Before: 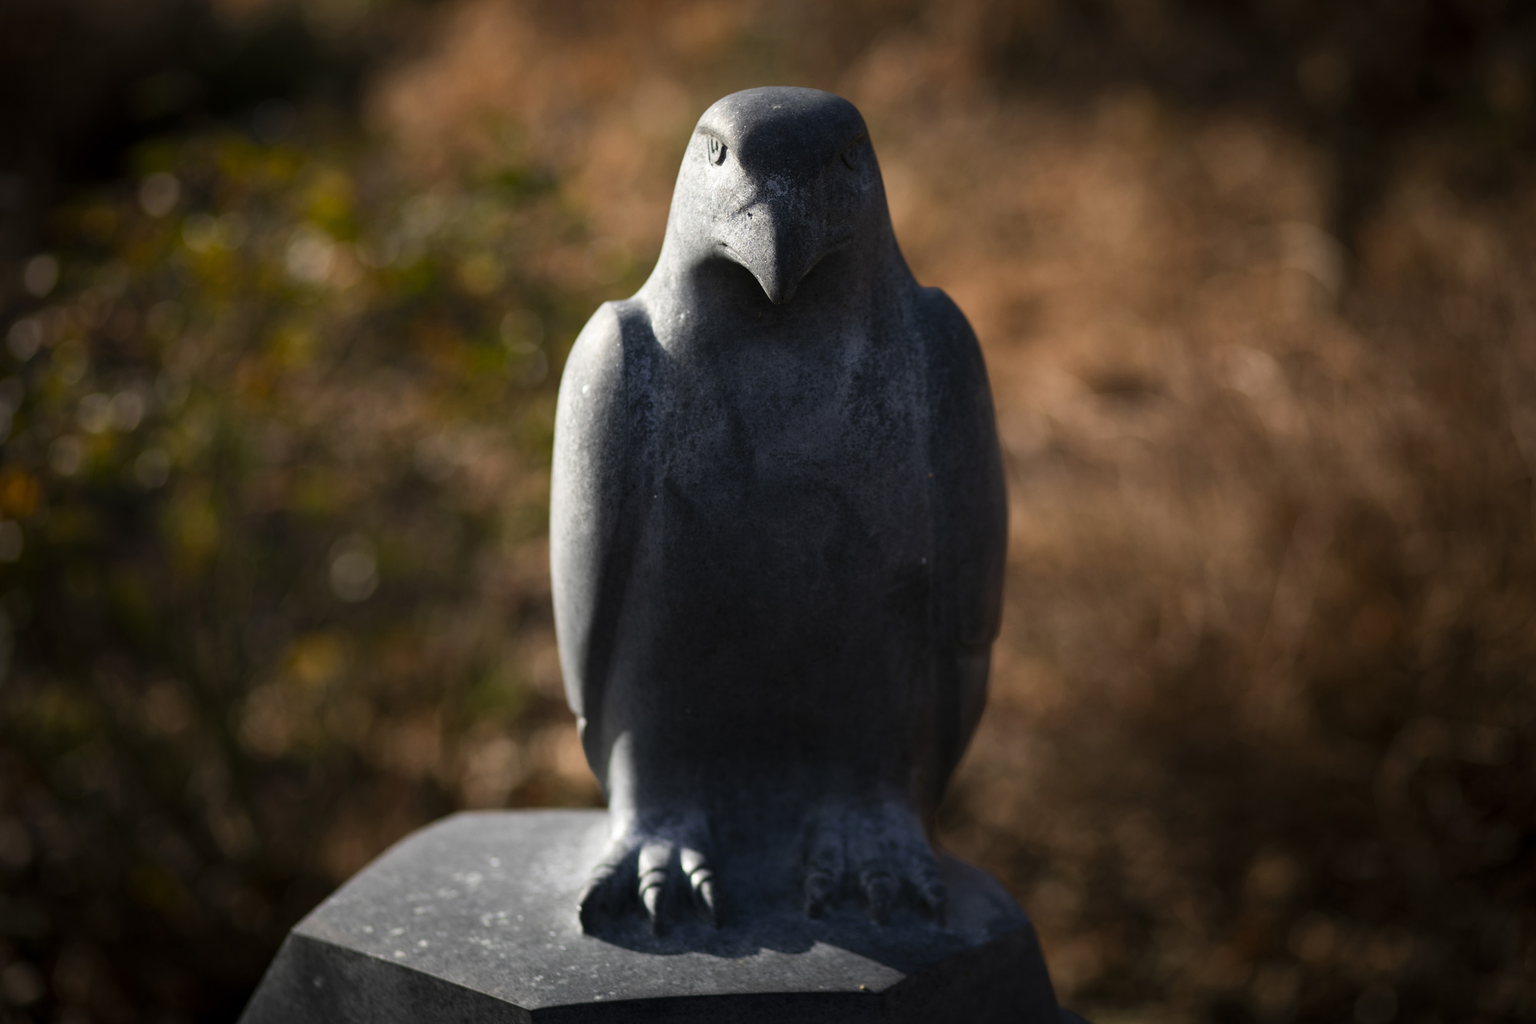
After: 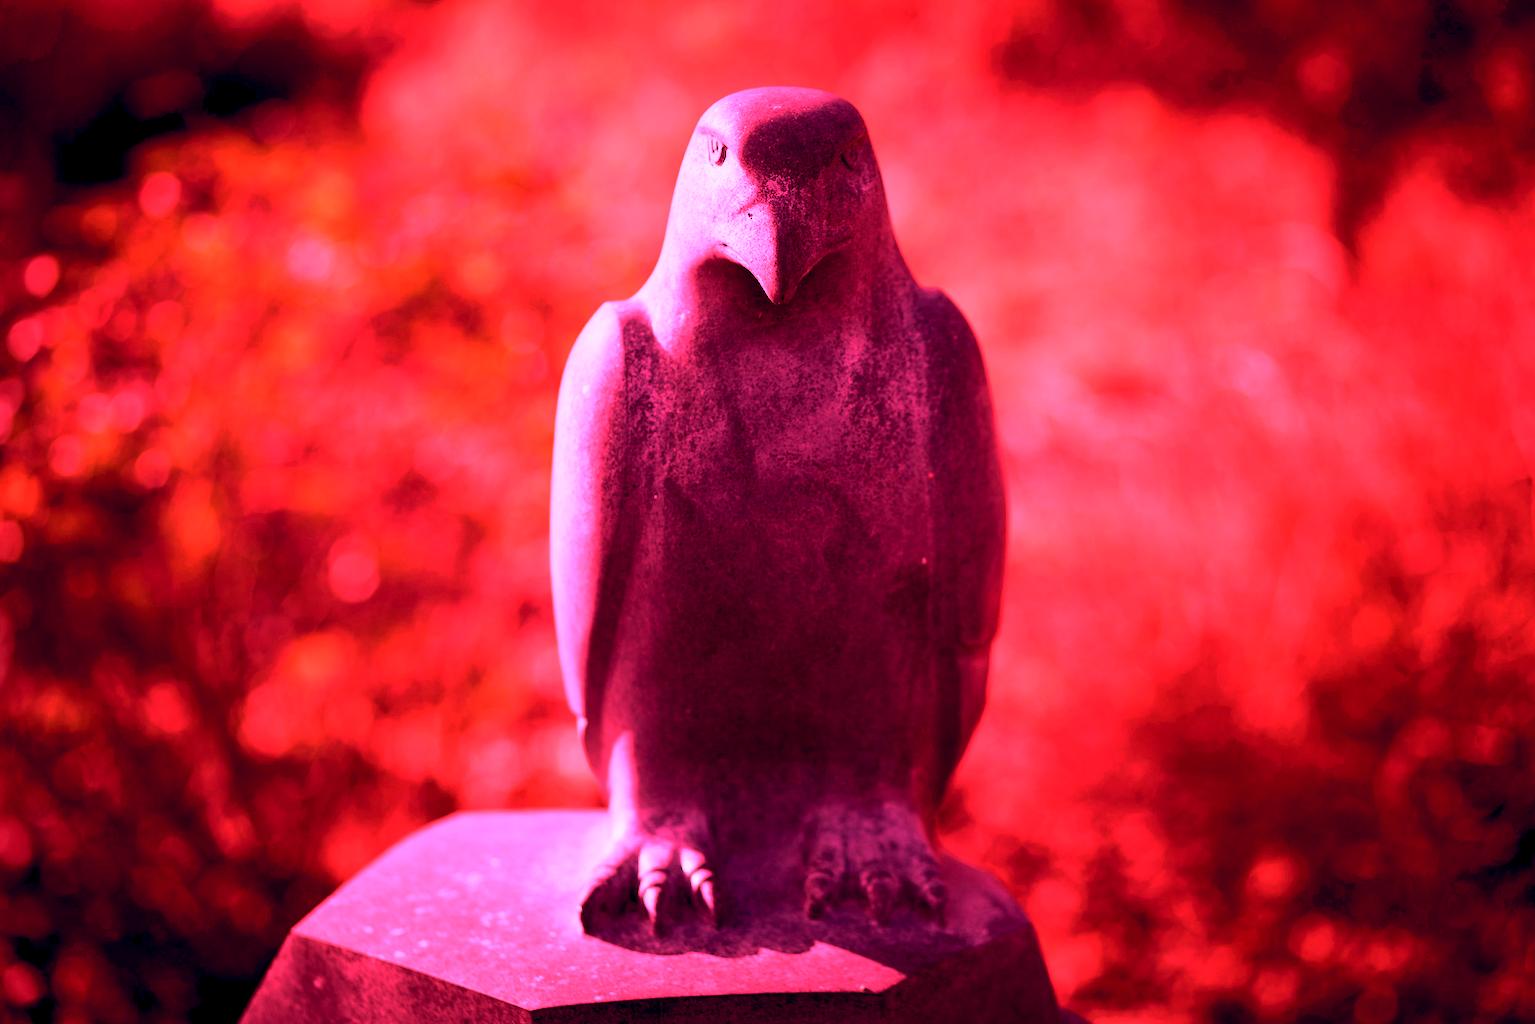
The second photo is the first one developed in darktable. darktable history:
color balance rgb: shadows lift › chroma 3.88%, shadows lift › hue 88.52°, power › hue 214.65°, global offset › chroma 0.1%, global offset › hue 252.4°, contrast 4.45%
white balance: red 4.26, blue 1.802
exposure: black level correction 0.011, exposure -0.478 EV, compensate highlight preservation false
